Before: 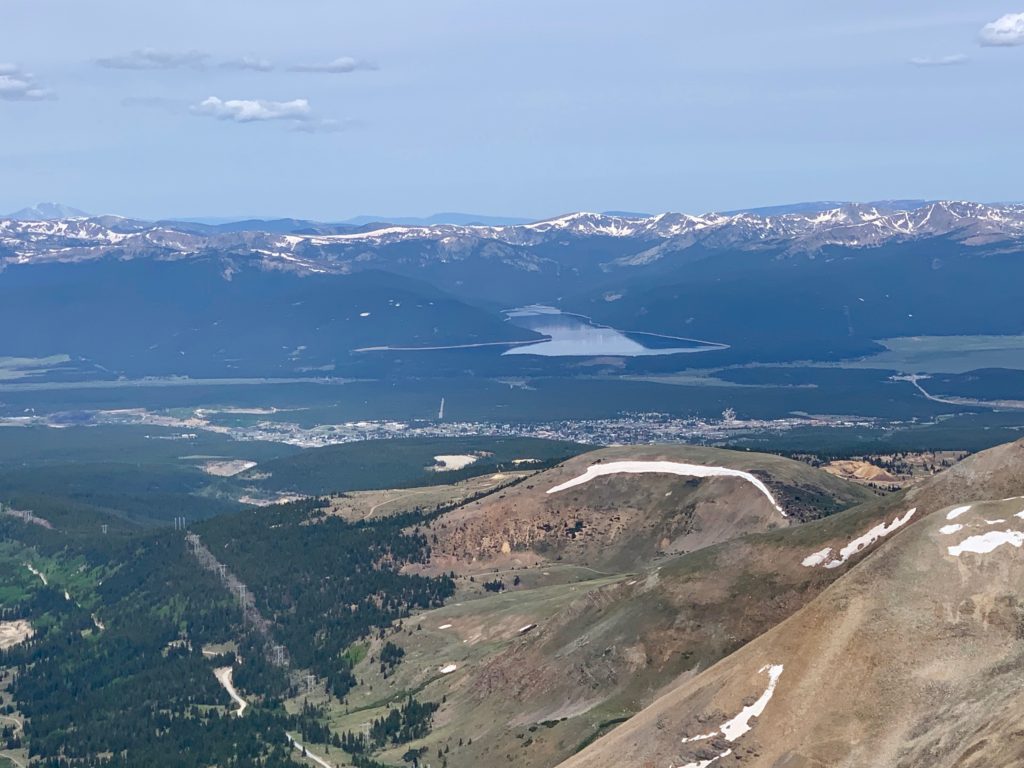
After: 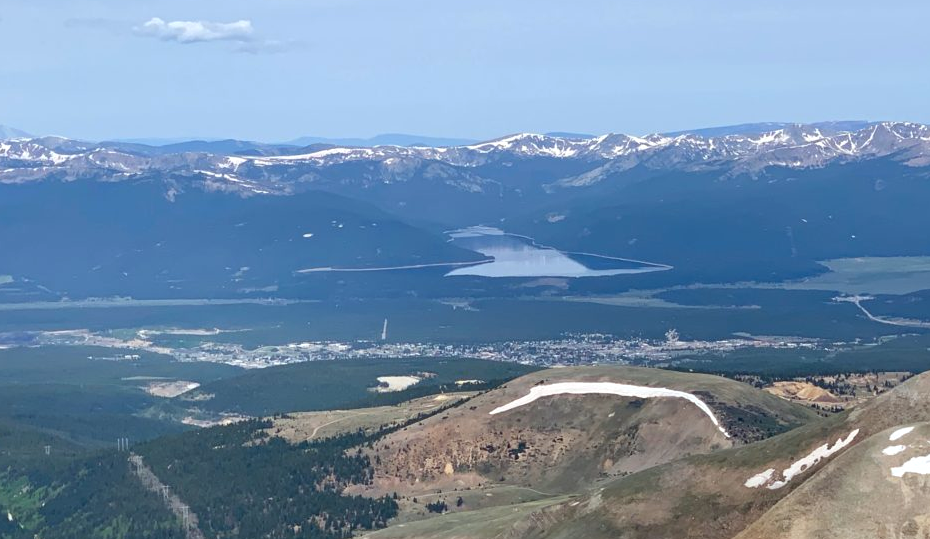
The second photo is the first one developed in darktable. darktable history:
crop: left 5.596%, top 10.314%, right 3.534%, bottom 19.395%
exposure: exposure 0.161 EV, compensate highlight preservation false
white balance: red 0.978, blue 0.999
